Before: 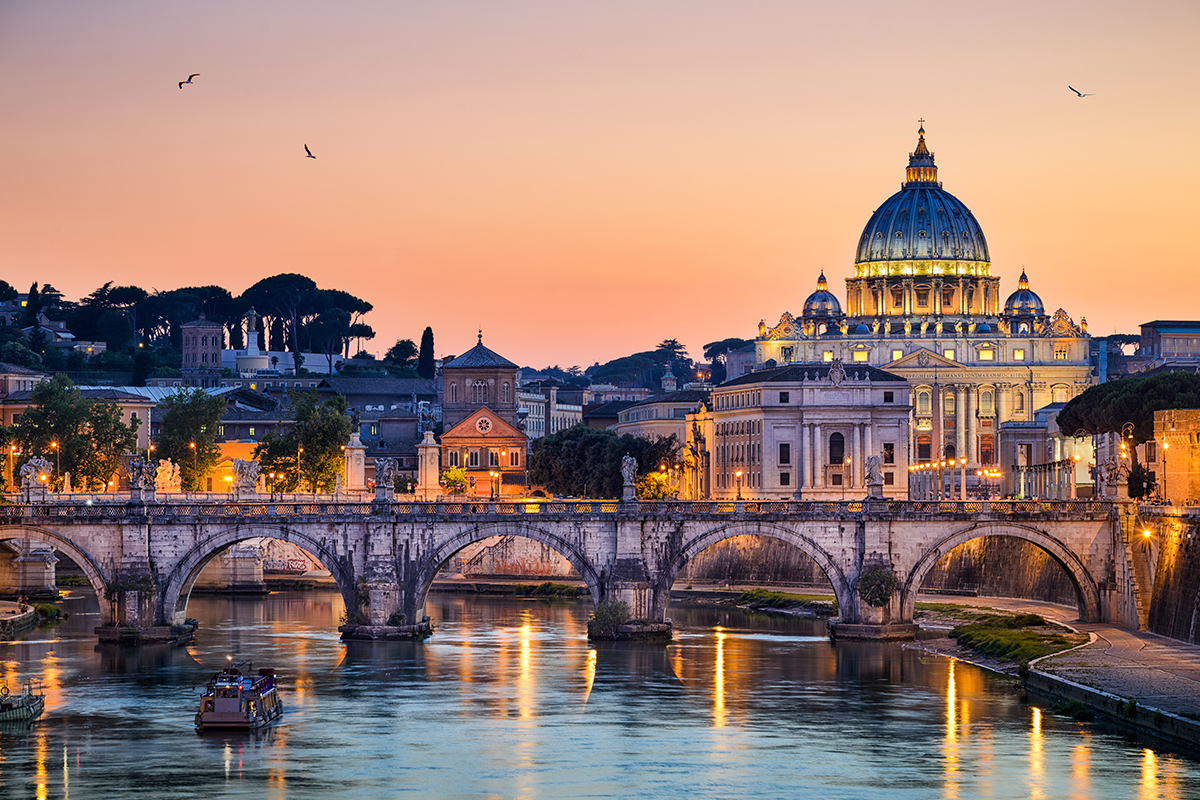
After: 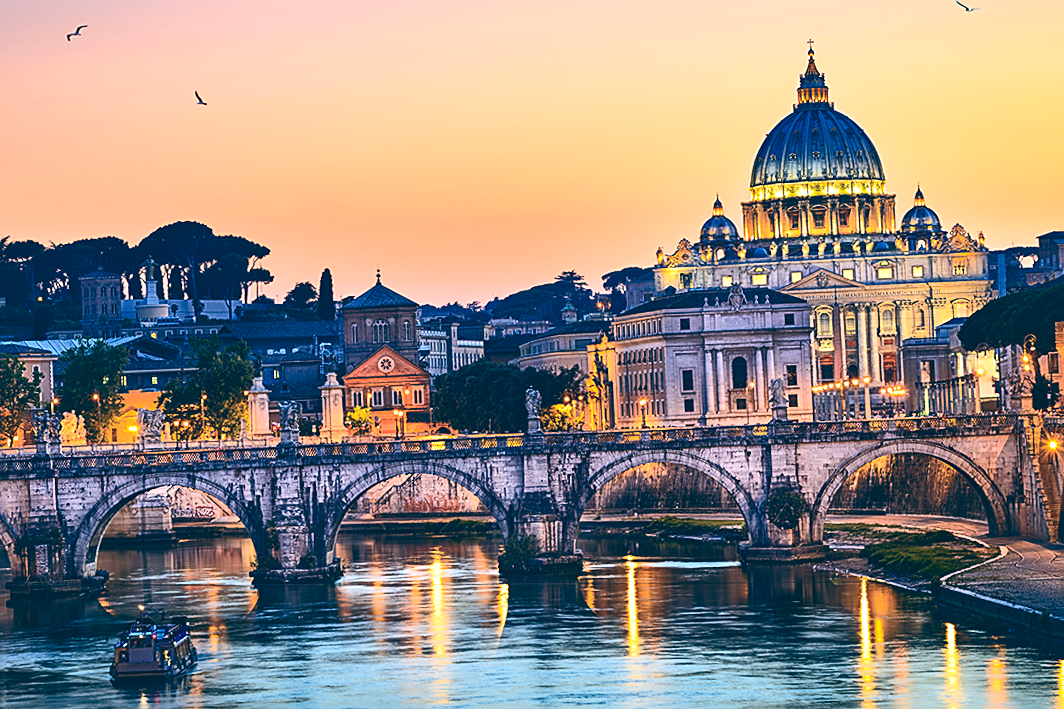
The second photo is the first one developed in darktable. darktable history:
contrast brightness saturation: contrast 0.39, brightness 0.1
rotate and perspective: rotation -0.45°, automatic cropping original format, crop left 0.008, crop right 0.992, crop top 0.012, crop bottom 0.988
shadows and highlights: on, module defaults
crop and rotate: angle 1.96°, left 5.673%, top 5.673%
color balance: lift [1.016, 0.983, 1, 1.017], gamma [0.958, 1, 1, 1], gain [0.981, 1.007, 0.993, 1.002], input saturation 118.26%, contrast 13.43%, contrast fulcrum 21.62%, output saturation 82.76%
sharpen: on, module defaults
